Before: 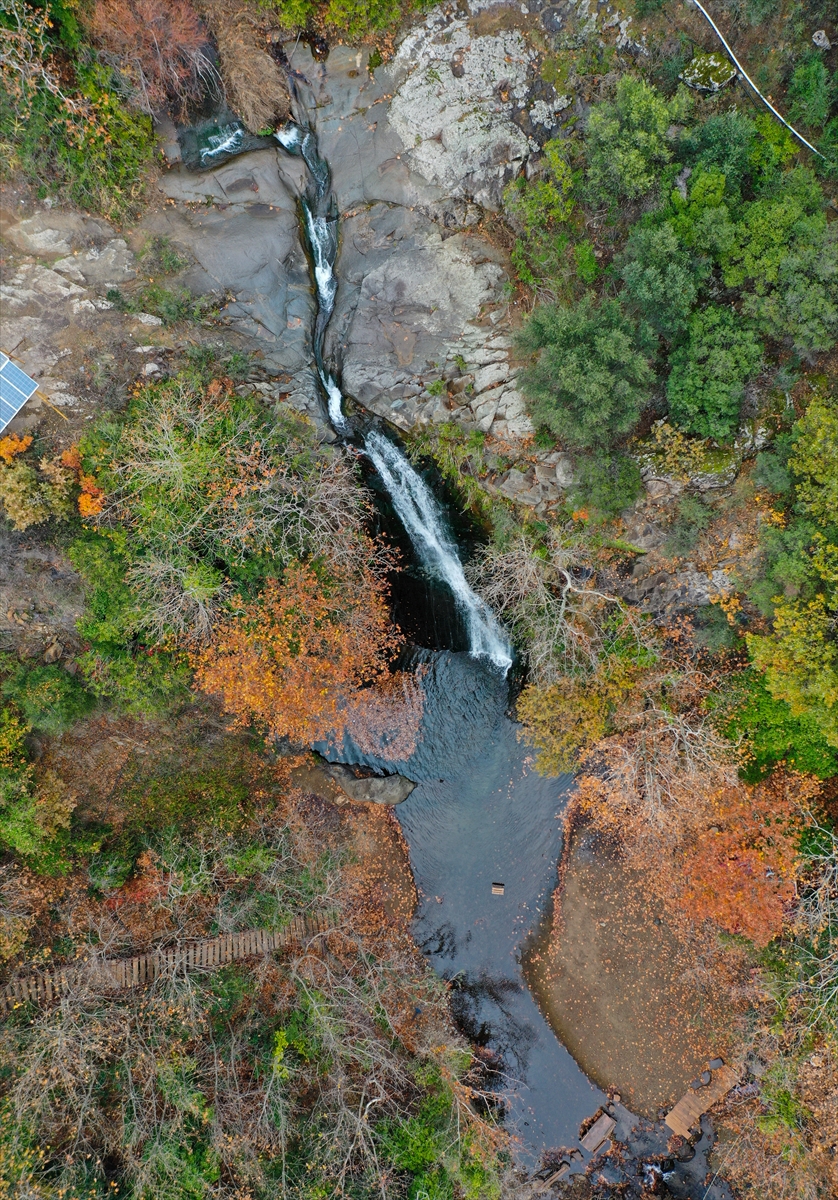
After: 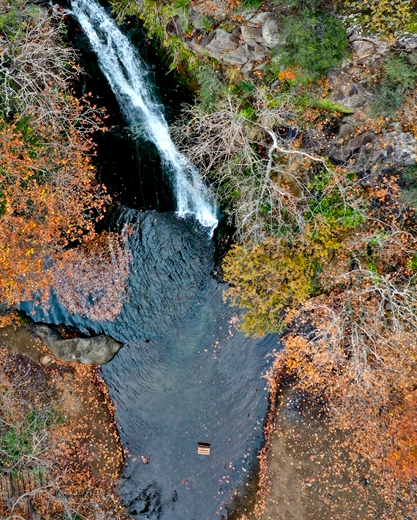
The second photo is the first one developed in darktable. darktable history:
crop: left 35.189%, top 36.685%, right 14.954%, bottom 19.947%
local contrast: mode bilateral grid, contrast 21, coarseness 50, detail 129%, midtone range 0.2
contrast equalizer: y [[0.528, 0.548, 0.563, 0.562, 0.546, 0.526], [0.55 ×6], [0 ×6], [0 ×6], [0 ×6]]
haze removal: adaptive false
